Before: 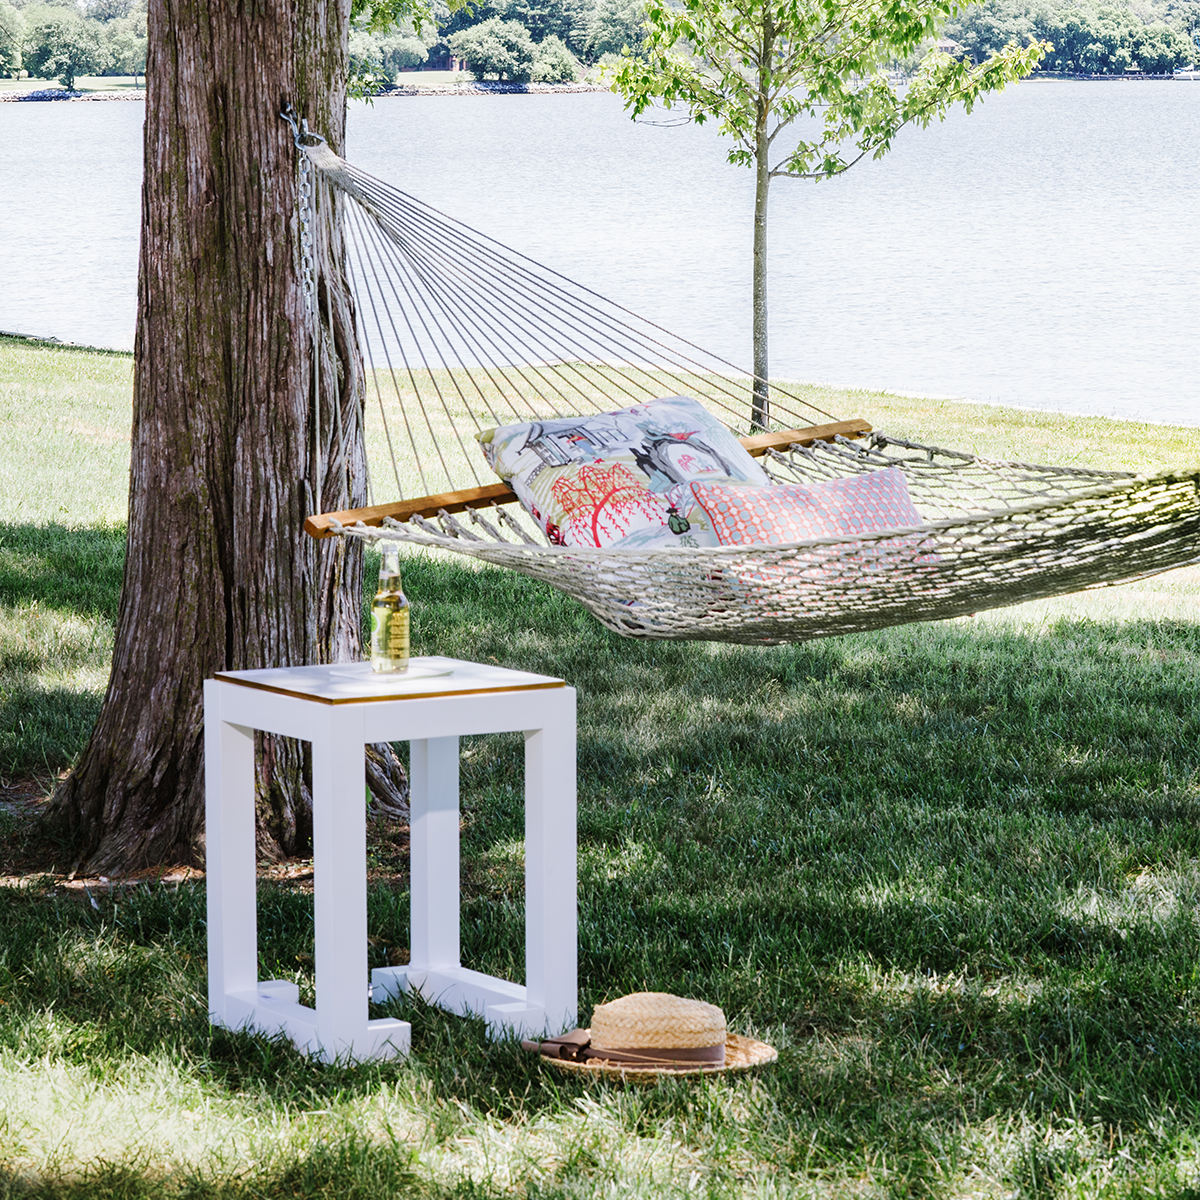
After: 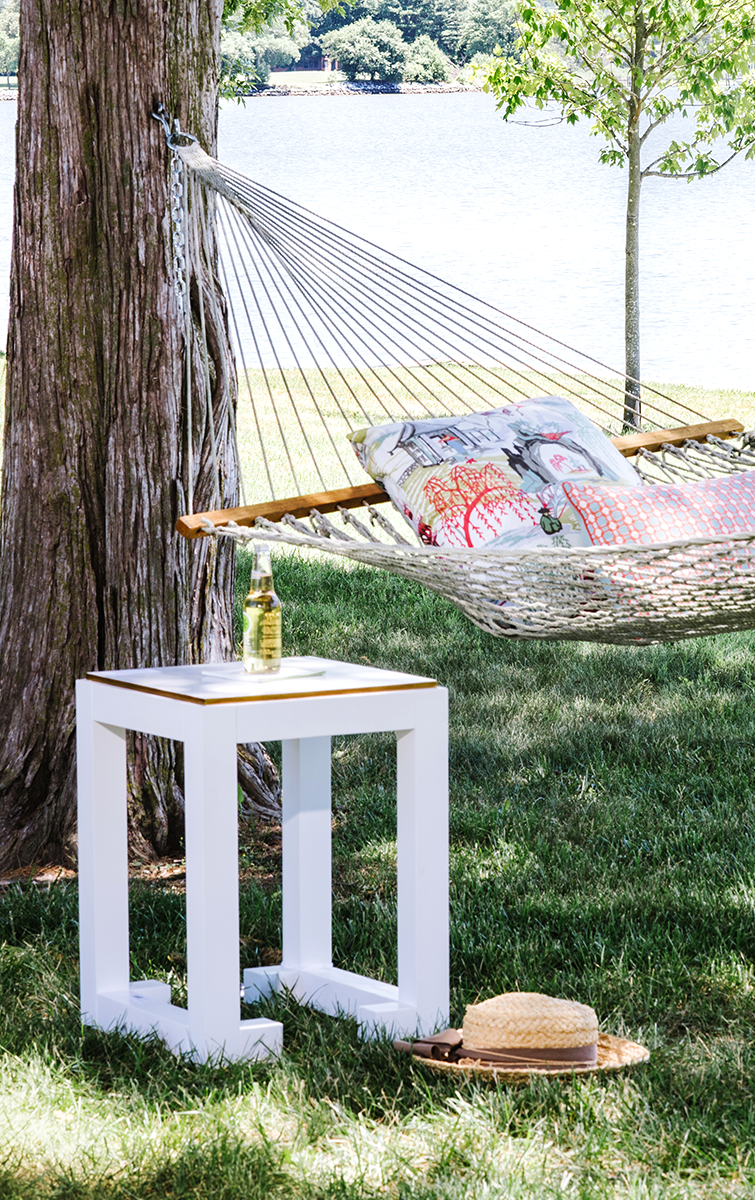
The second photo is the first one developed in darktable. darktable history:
crop: left 10.694%, right 26.311%
exposure: exposure 0.207 EV, compensate highlight preservation false
